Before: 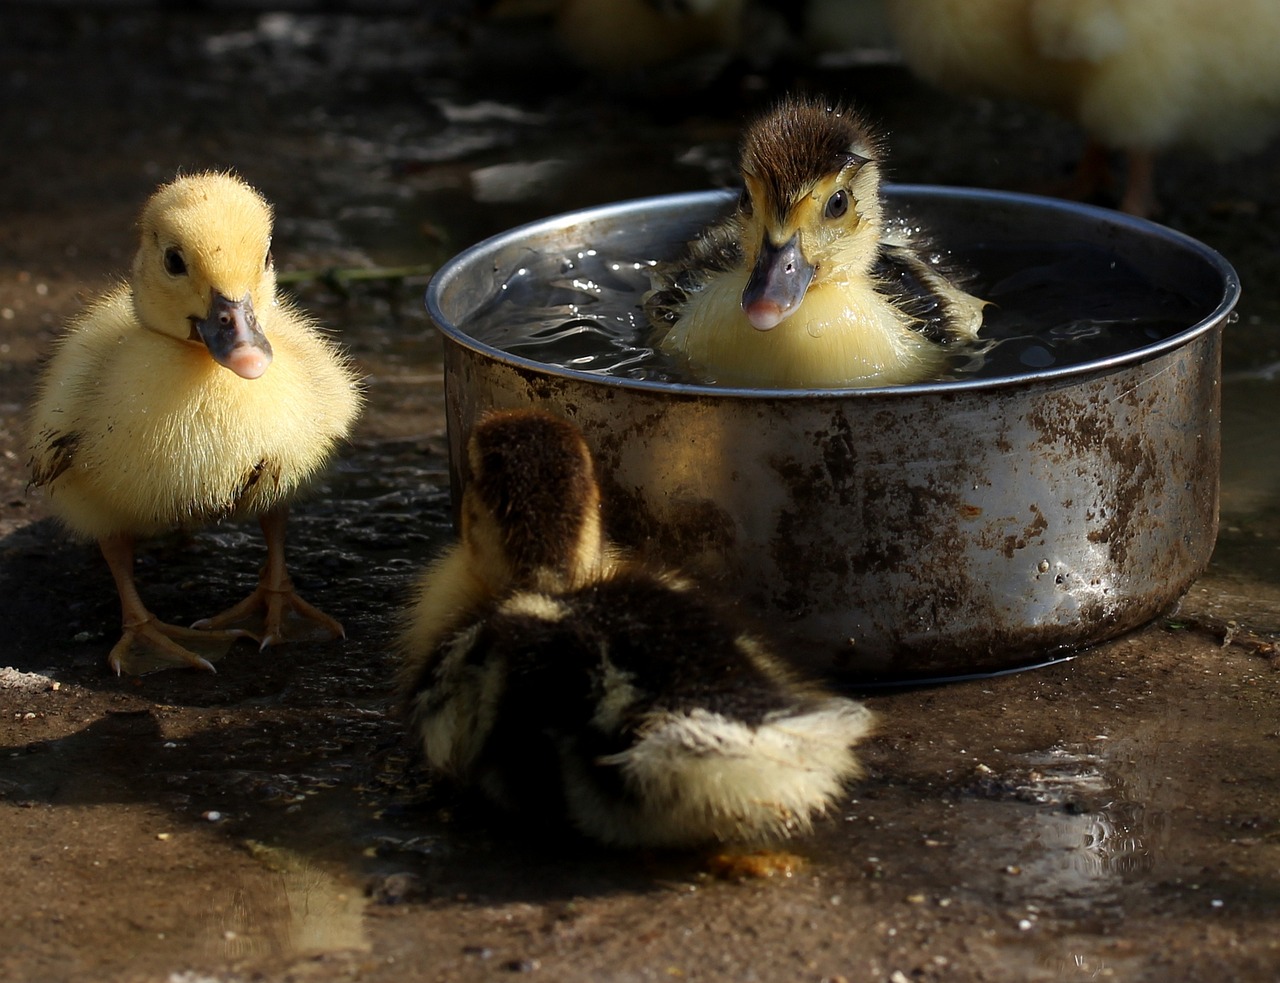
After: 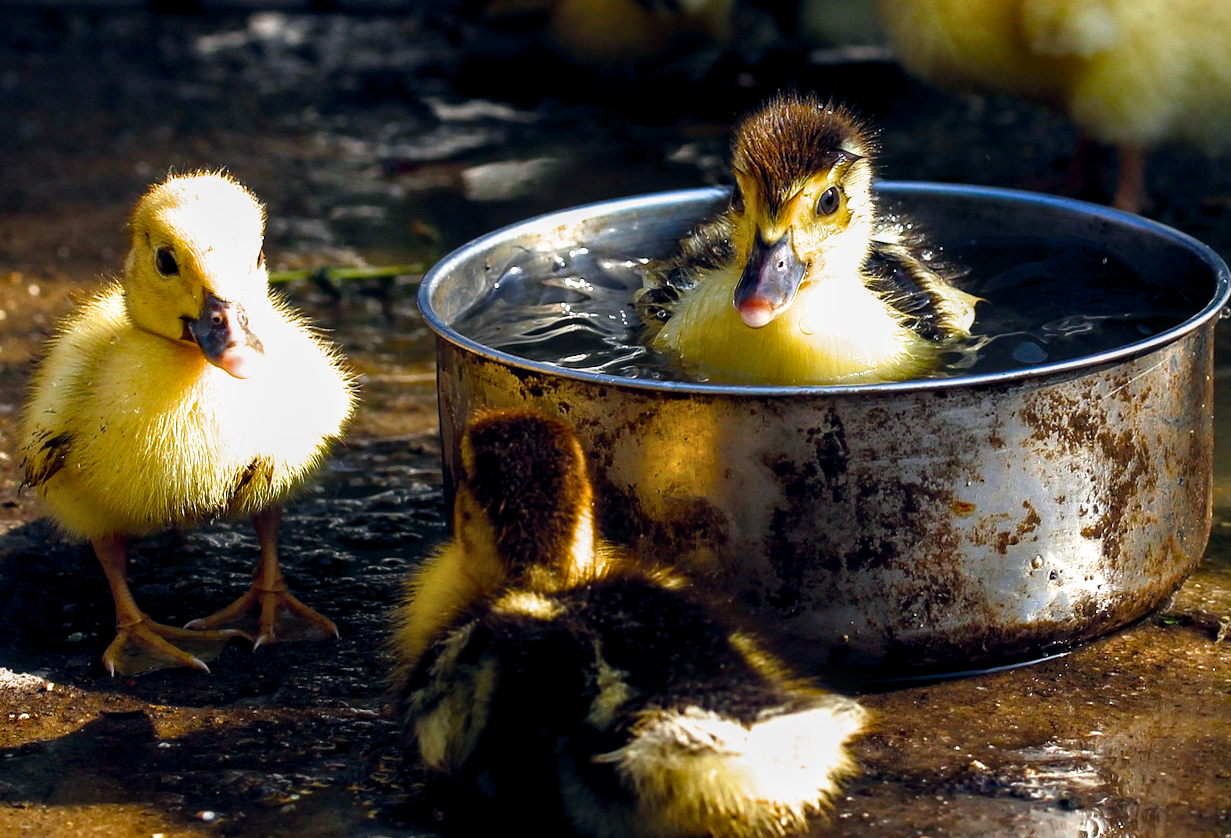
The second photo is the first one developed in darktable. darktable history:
crop and rotate: angle 0.263°, left 0.263%, right 2.913%, bottom 14.222%
filmic rgb: black relative exposure -9.63 EV, white relative exposure 3.06 EV, hardness 6.11, color science v6 (2022)
exposure: black level correction 0.001, exposure 1.035 EV, compensate highlight preservation false
shadows and highlights: radius 335.94, shadows 63.31, highlights 5.97, compress 87.98%, soften with gaussian
color balance rgb: global offset › chroma 0.105%, global offset › hue 254.08°, linear chroma grading › global chroma 14.404%, perceptual saturation grading › global saturation 28.192%, perceptual saturation grading › highlights -25.284%, perceptual saturation grading › mid-tones 24.779%, perceptual saturation grading › shadows 49.468%, perceptual brilliance grading › highlights 10.916%, perceptual brilliance grading › shadows -11.147%
local contrast: on, module defaults
